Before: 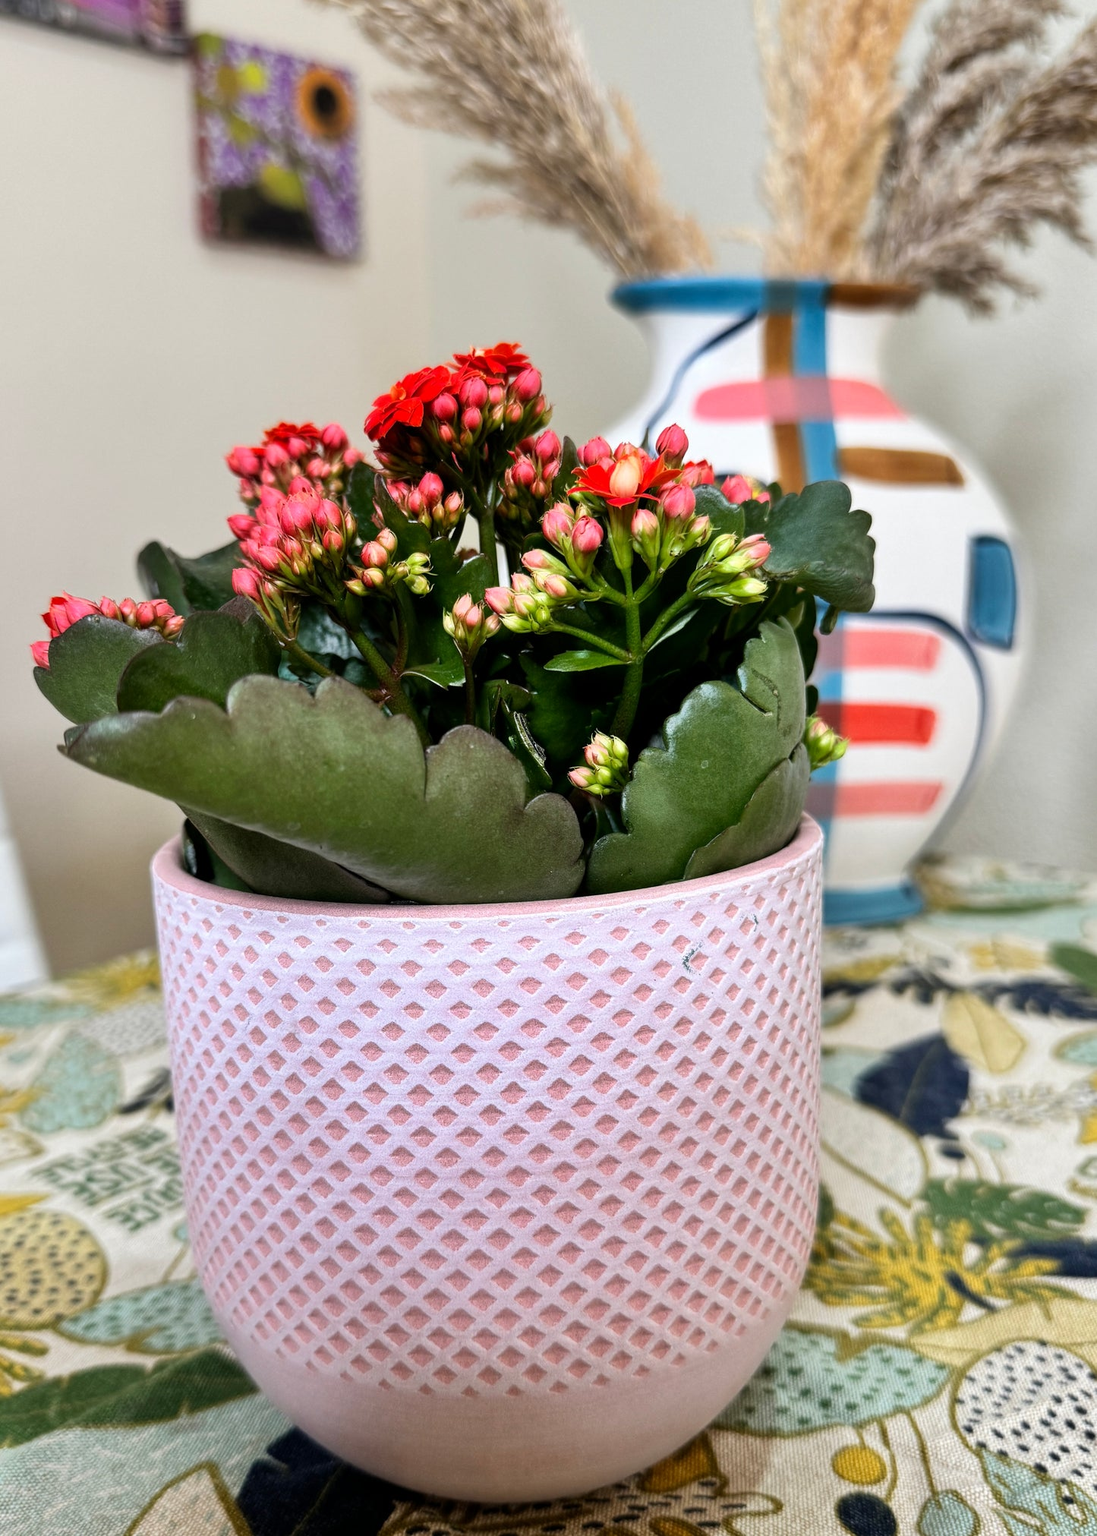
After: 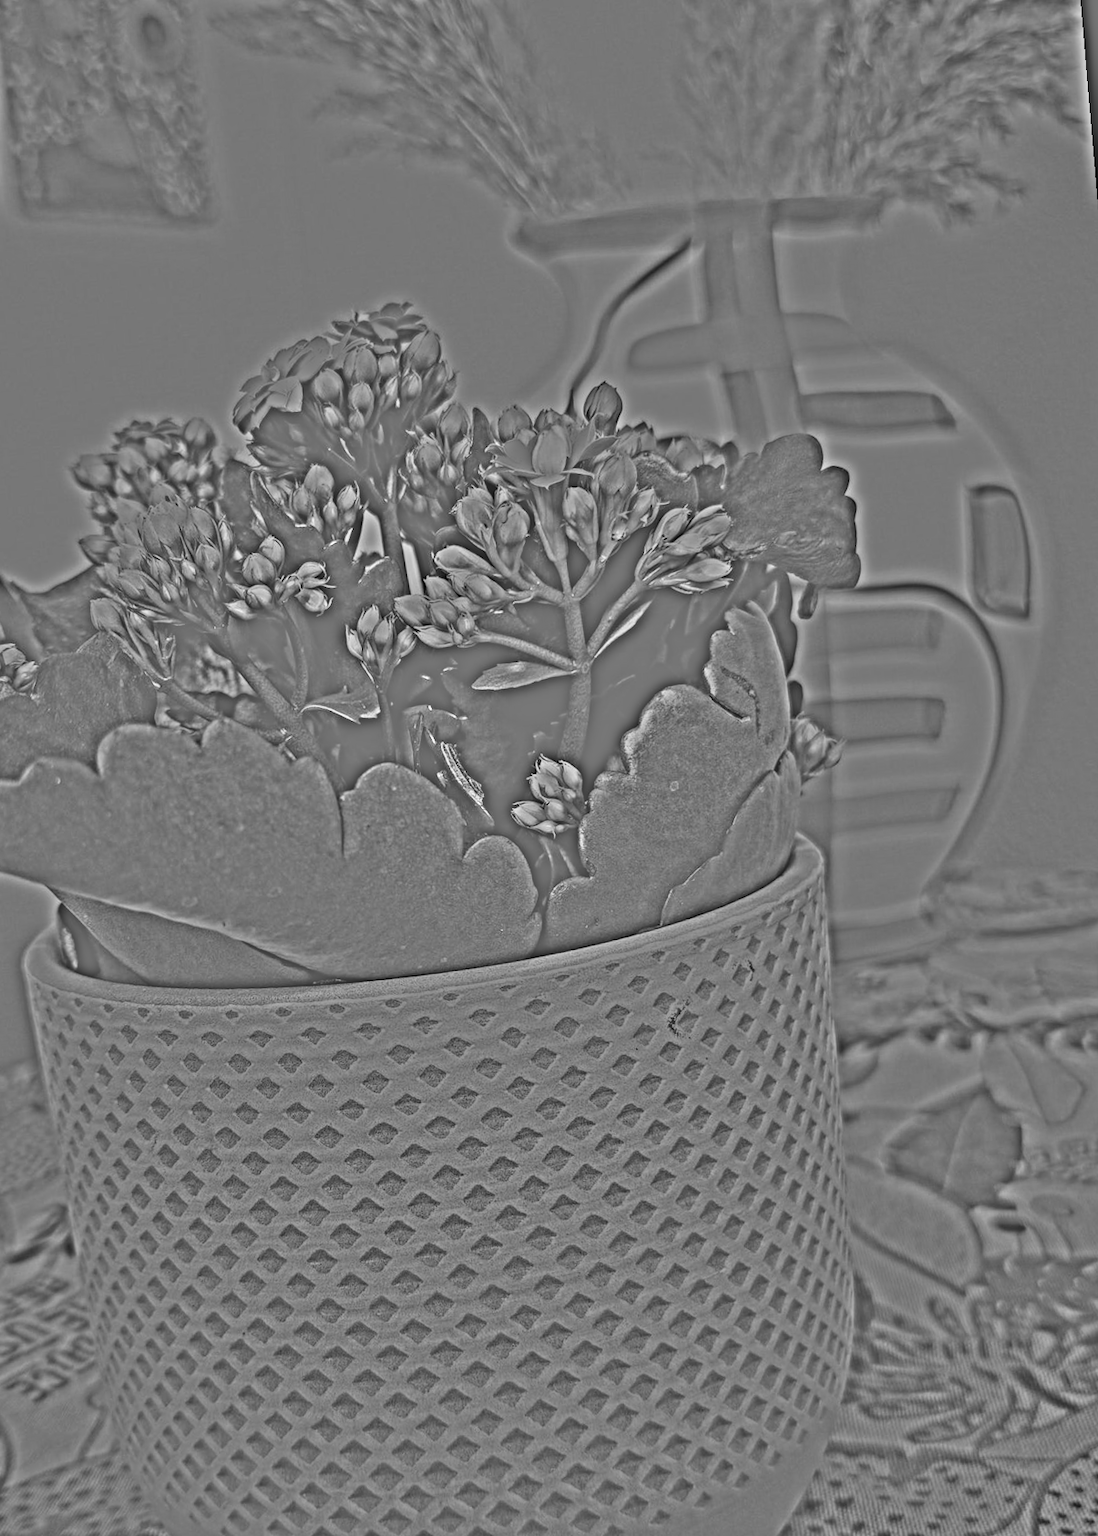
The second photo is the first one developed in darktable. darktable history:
rotate and perspective: rotation -4.86°, automatic cropping off
highpass: sharpness 25.84%, contrast boost 14.94%
crop: left 16.768%, top 8.653%, right 8.362%, bottom 12.485%
color calibration: illuminant as shot in camera, x 0.358, y 0.373, temperature 4628.91 K
shadows and highlights: shadows -30, highlights 30
local contrast: detail 130%
contrast brightness saturation: contrast 0.28
